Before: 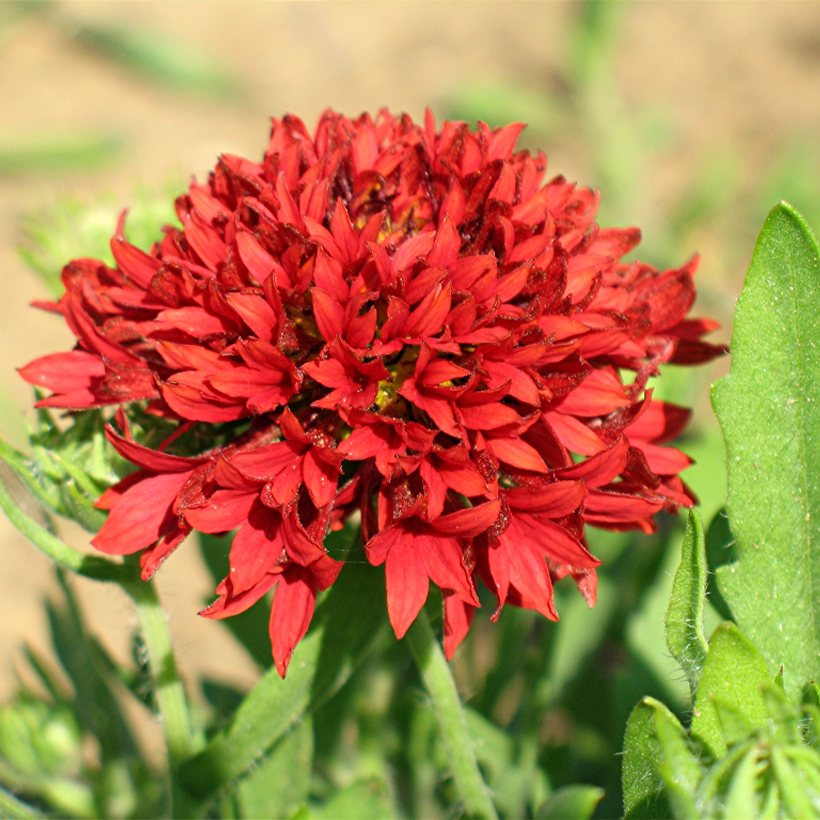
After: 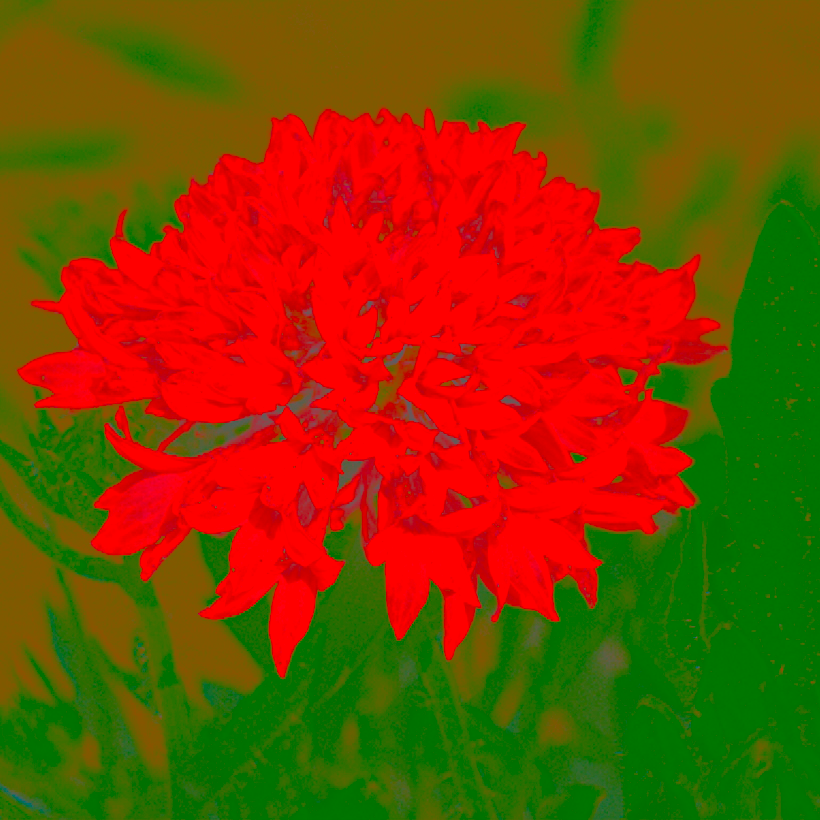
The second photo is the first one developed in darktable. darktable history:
sharpen: on, module defaults
contrast brightness saturation: contrast -0.981, brightness -0.158, saturation 0.751
exposure: exposure 0.452 EV, compensate highlight preservation false
